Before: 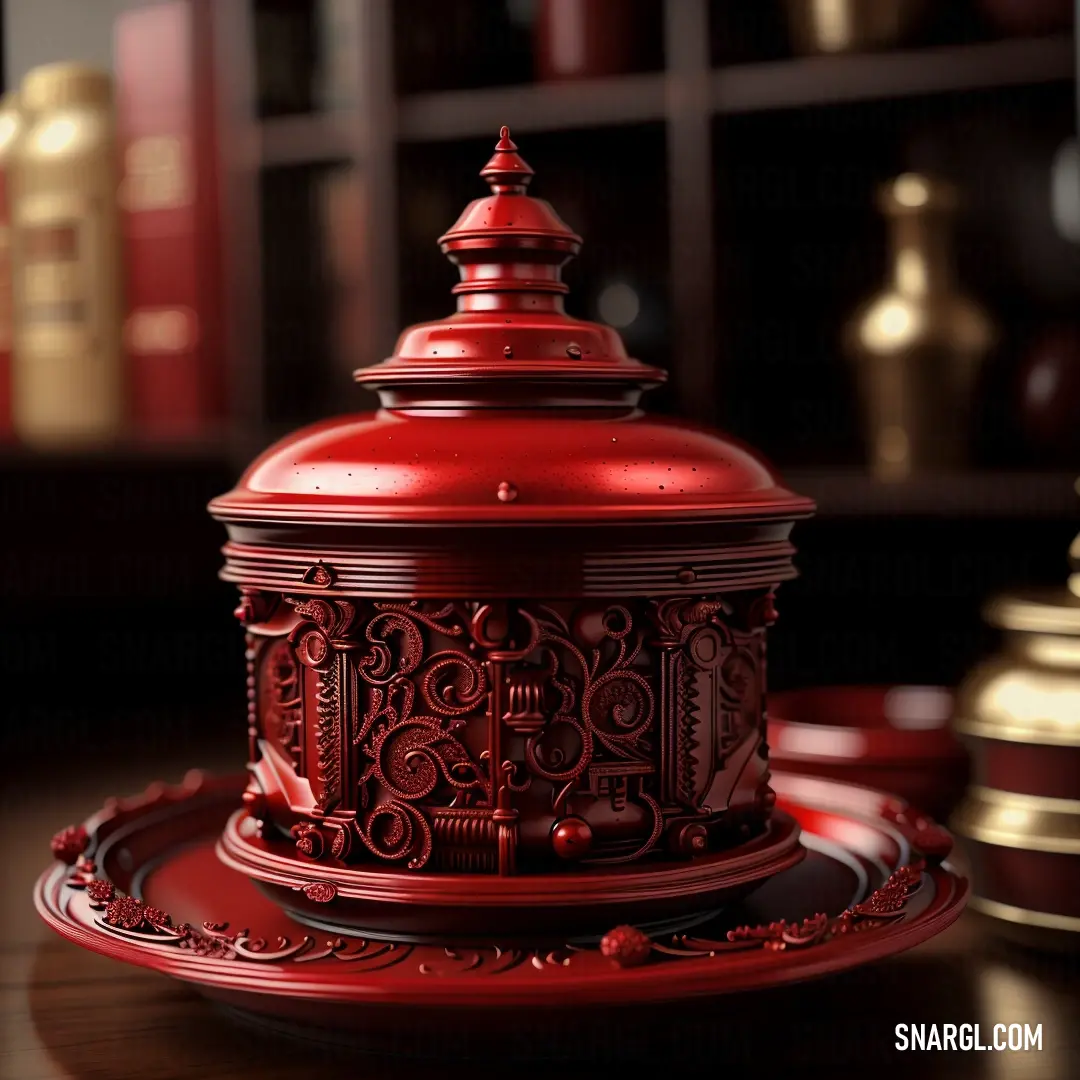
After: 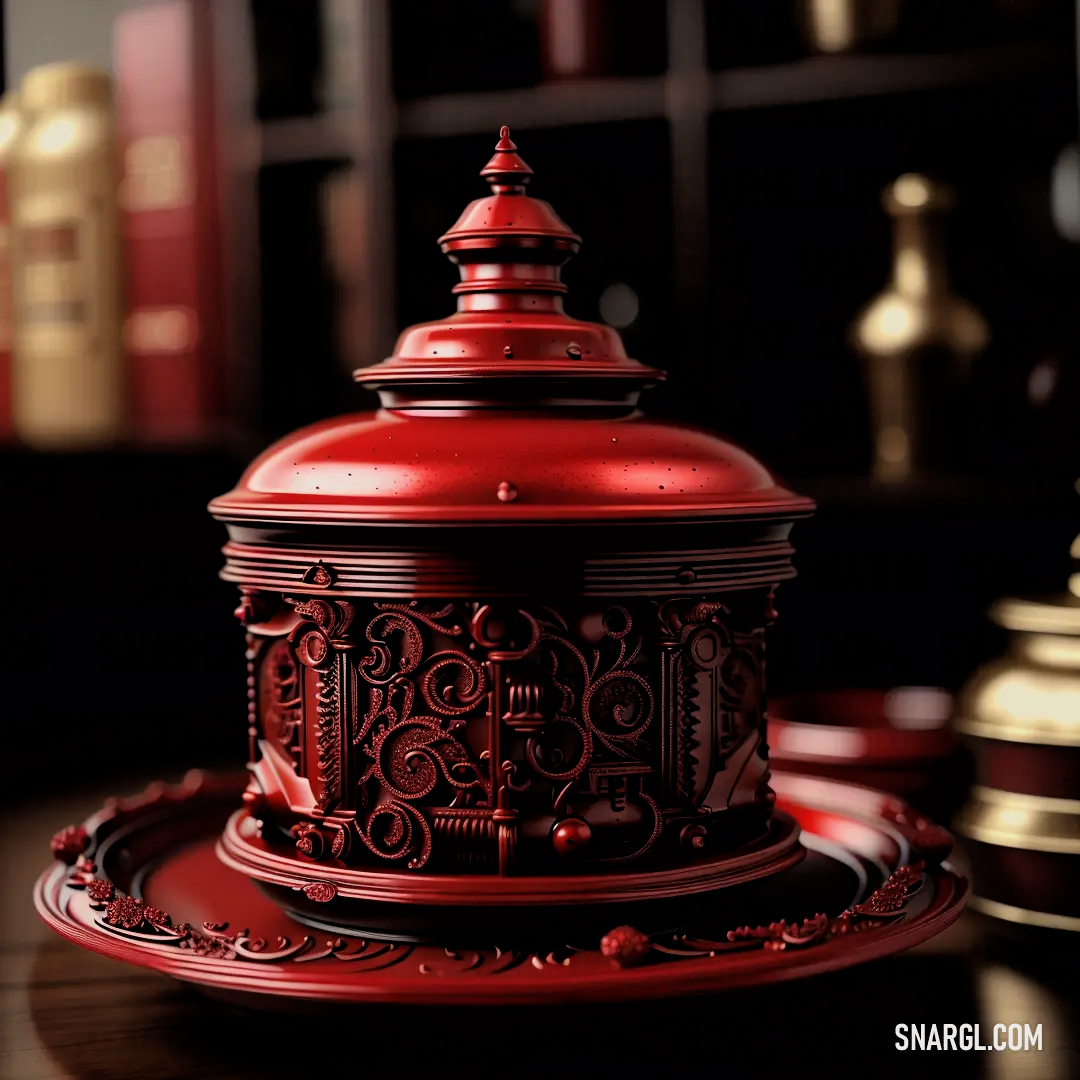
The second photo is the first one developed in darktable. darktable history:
filmic rgb: black relative exposure -11.77 EV, white relative exposure 5.45 EV, hardness 4.5, latitude 49.34%, contrast 1.141, color science v6 (2022)
